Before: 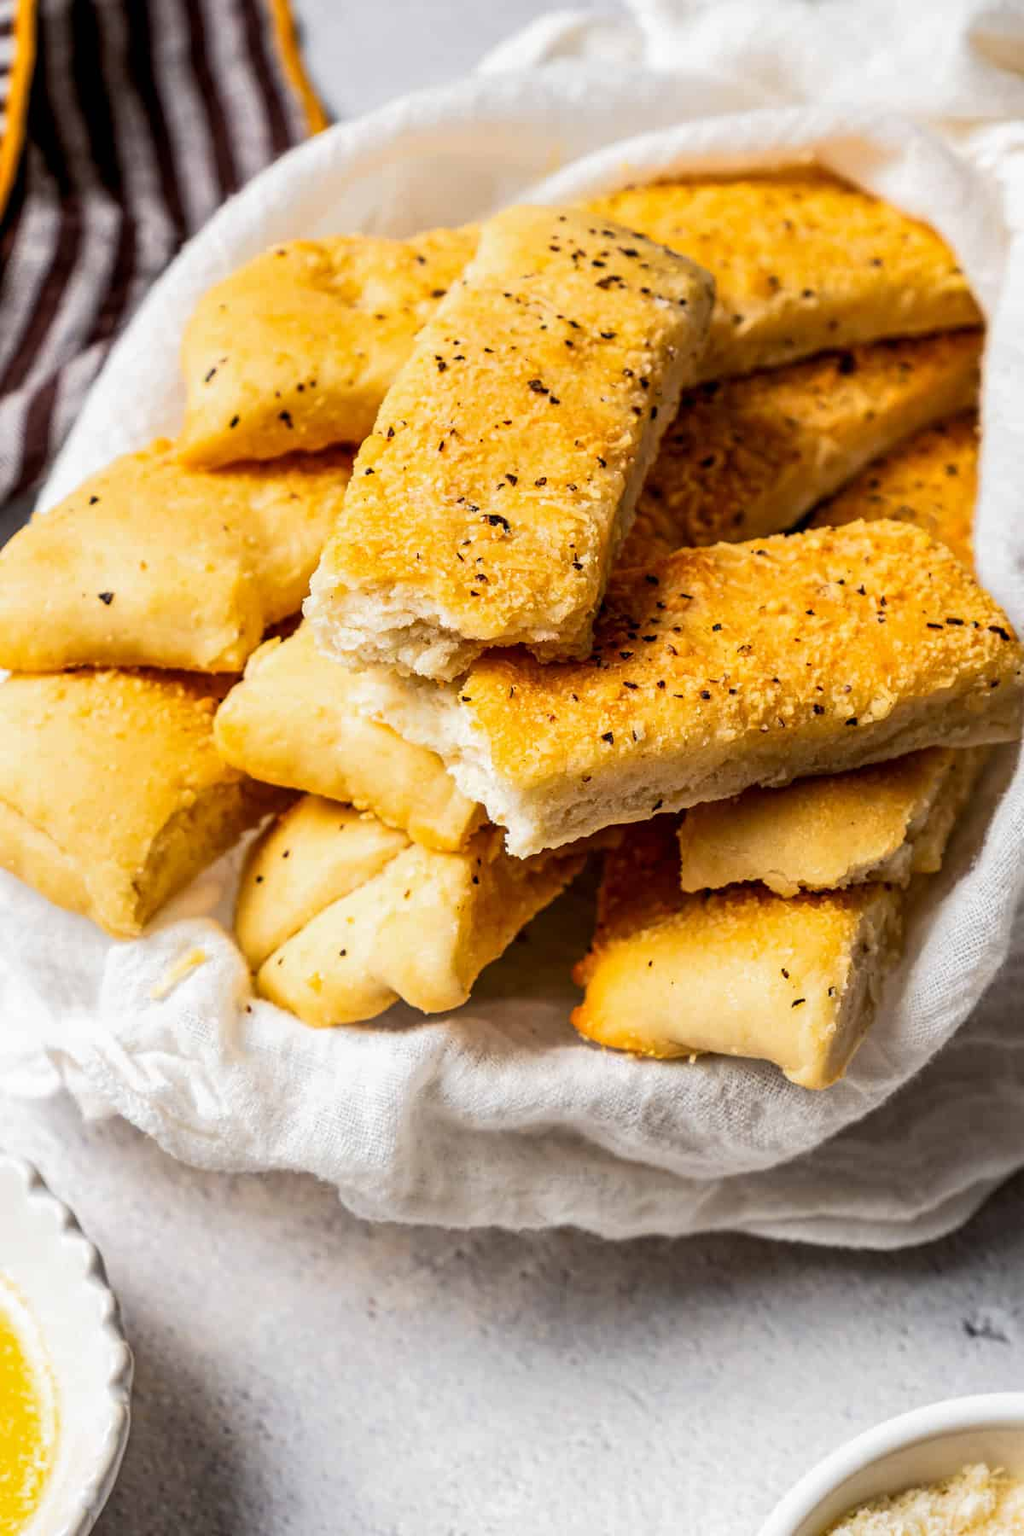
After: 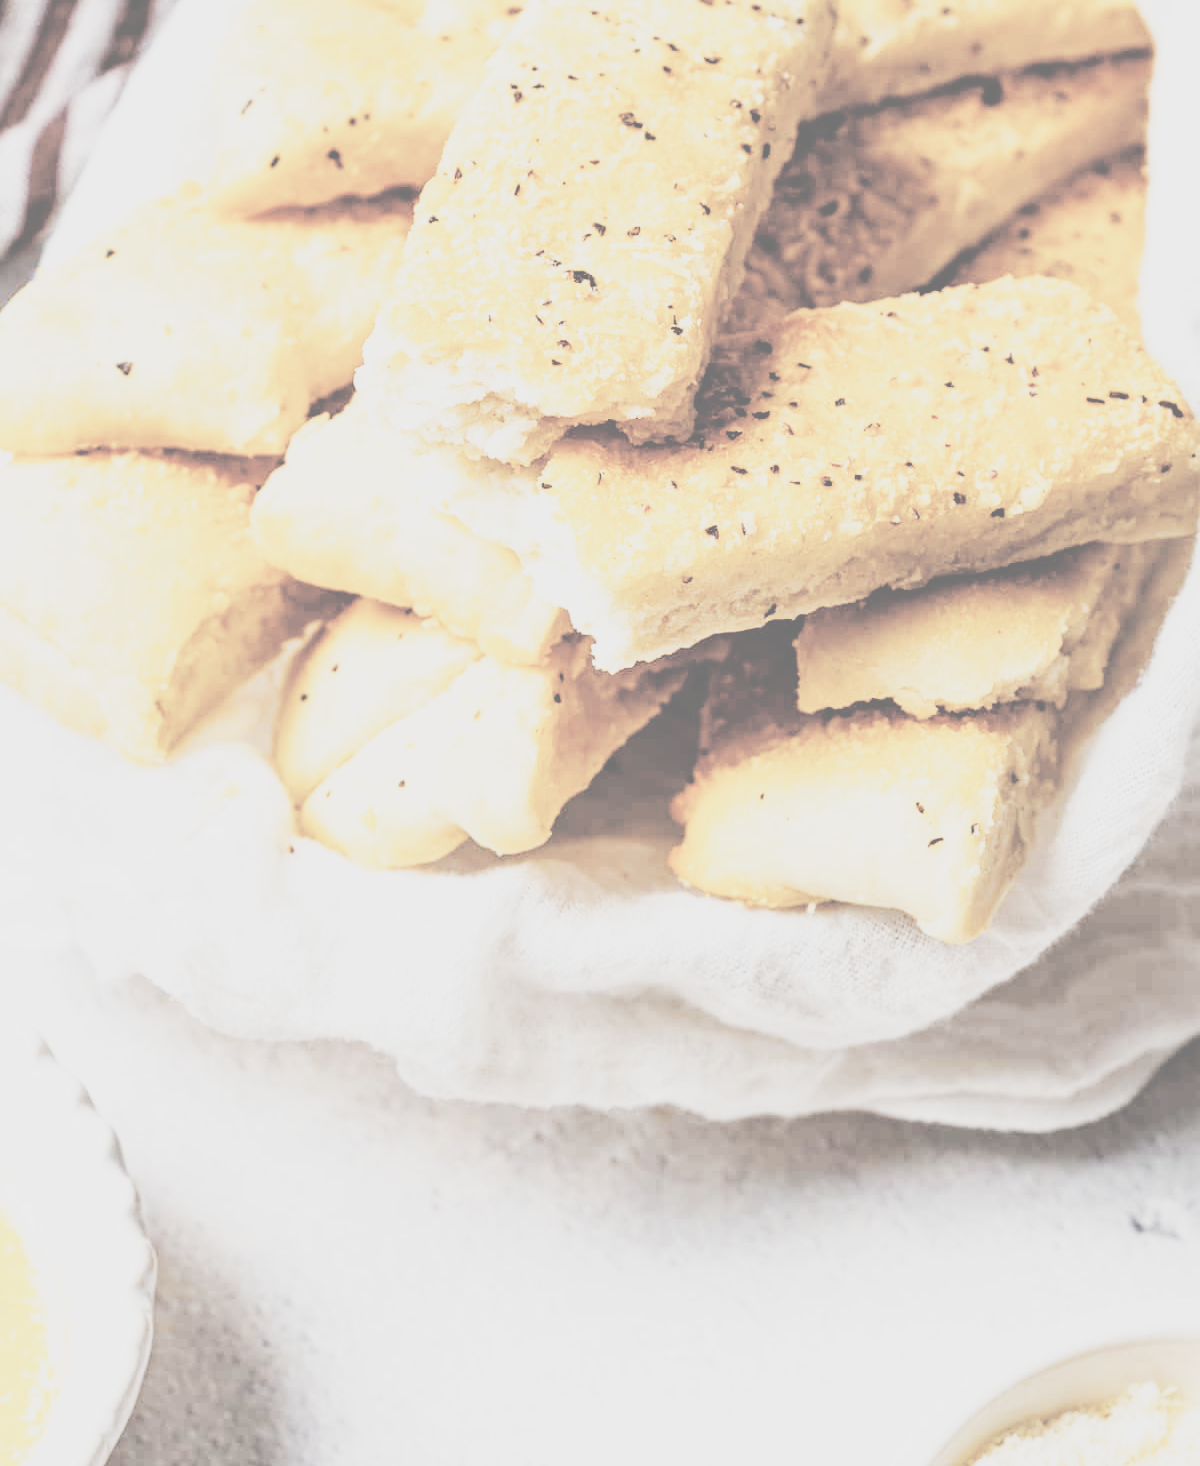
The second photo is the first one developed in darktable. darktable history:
crop and rotate: top 18.507%
base curve: curves: ch0 [(0, 0) (0, 0) (0.002, 0.001) (0.008, 0.003) (0.019, 0.011) (0.037, 0.037) (0.064, 0.11) (0.102, 0.232) (0.152, 0.379) (0.216, 0.524) (0.296, 0.665) (0.394, 0.789) (0.512, 0.881) (0.651, 0.945) (0.813, 0.986) (1, 1)], preserve colors none
contrast brightness saturation: contrast -0.32, brightness 0.75, saturation -0.78
color balance rgb: perceptual saturation grading › global saturation 20%, perceptual saturation grading › highlights -25%, perceptual saturation grading › shadows 50%
